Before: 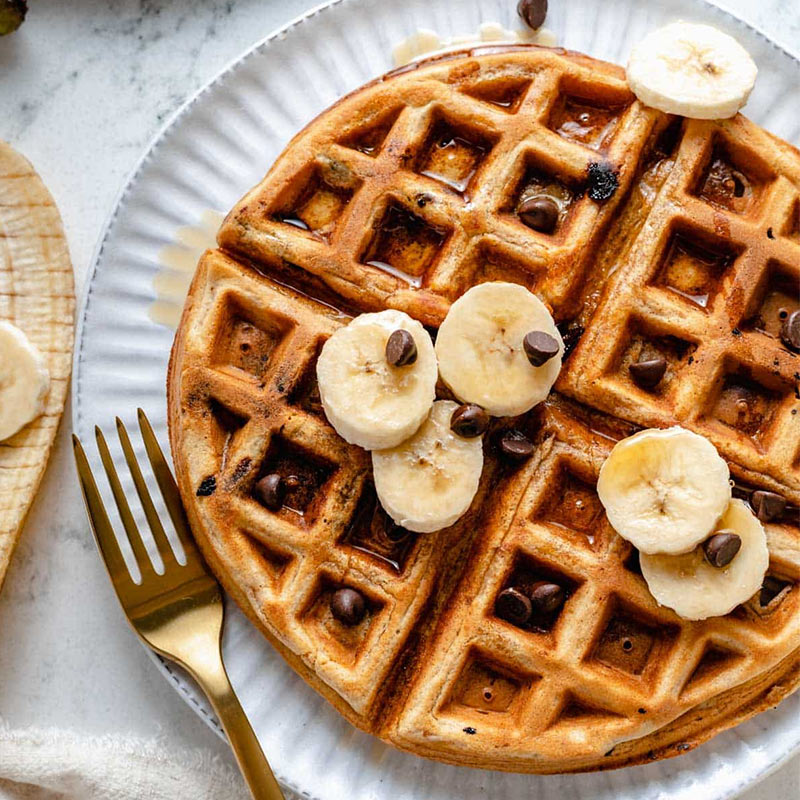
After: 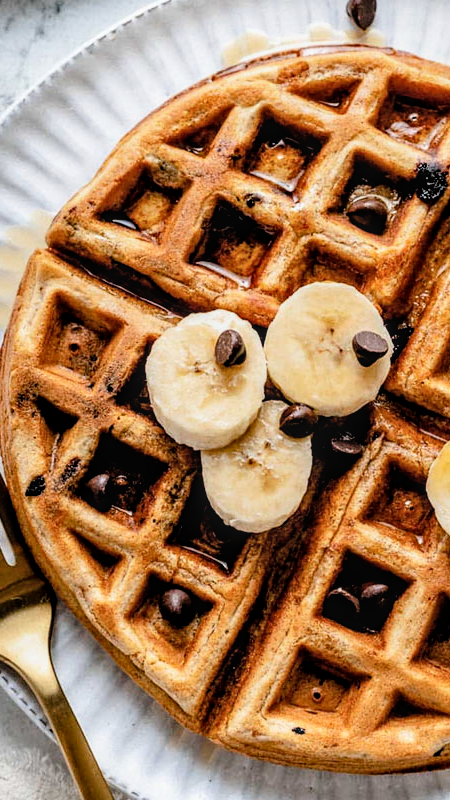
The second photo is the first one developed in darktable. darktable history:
crop: left 21.496%, right 22.254%
filmic rgb: black relative exposure -4 EV, white relative exposure 3 EV, hardness 3.02, contrast 1.4
local contrast: on, module defaults
